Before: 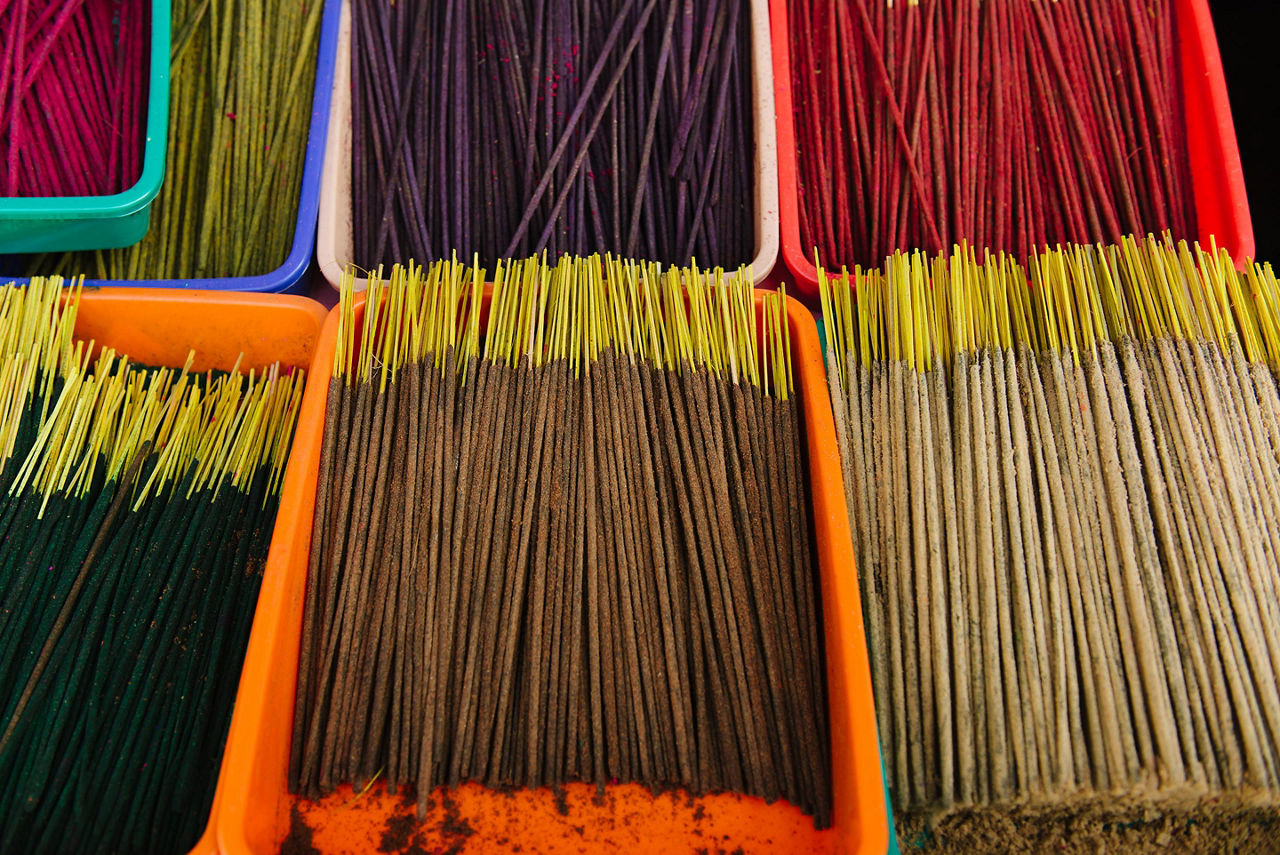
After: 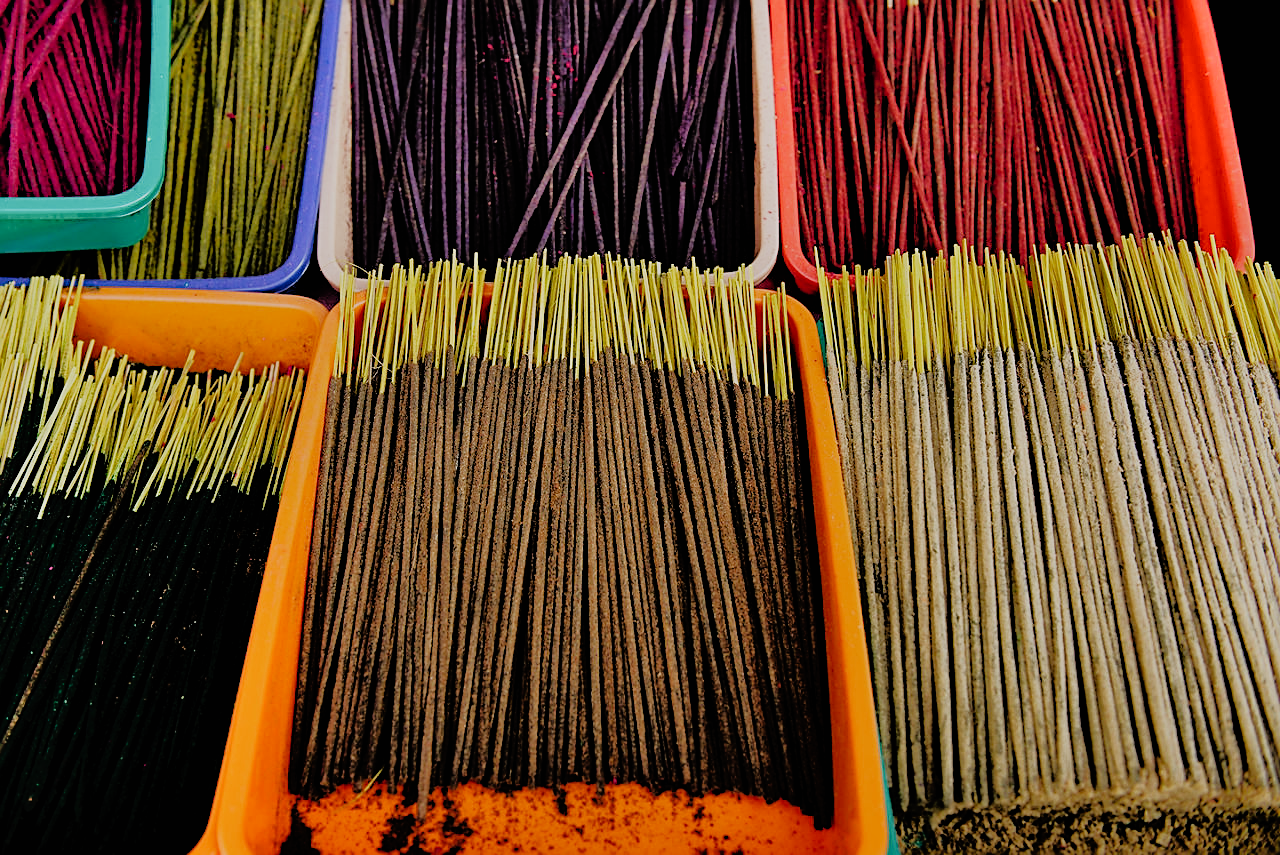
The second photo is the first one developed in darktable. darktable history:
shadows and highlights: shadows 37.72, highlights -26.69, soften with gaussian
filmic rgb: black relative exposure -7.65 EV, white relative exposure 4.56 EV, hardness 3.61, add noise in highlights 0.001, preserve chrominance no, color science v3 (2019), use custom middle-gray values true, contrast in highlights soft
sharpen: on, module defaults
tone equalizer: -8 EV -1.85 EV, -7 EV -1.18 EV, -6 EV -1.61 EV, edges refinement/feathering 500, mask exposure compensation -1.57 EV, preserve details no
